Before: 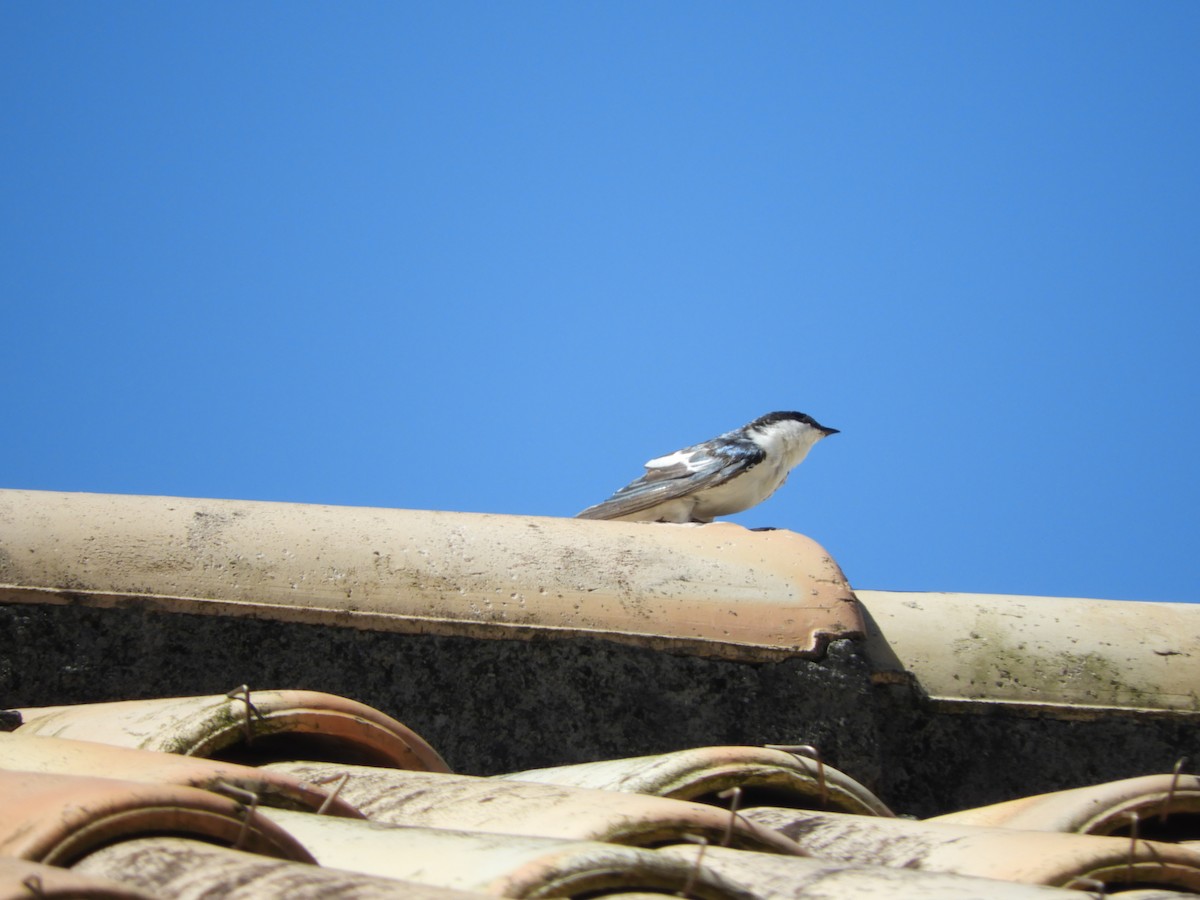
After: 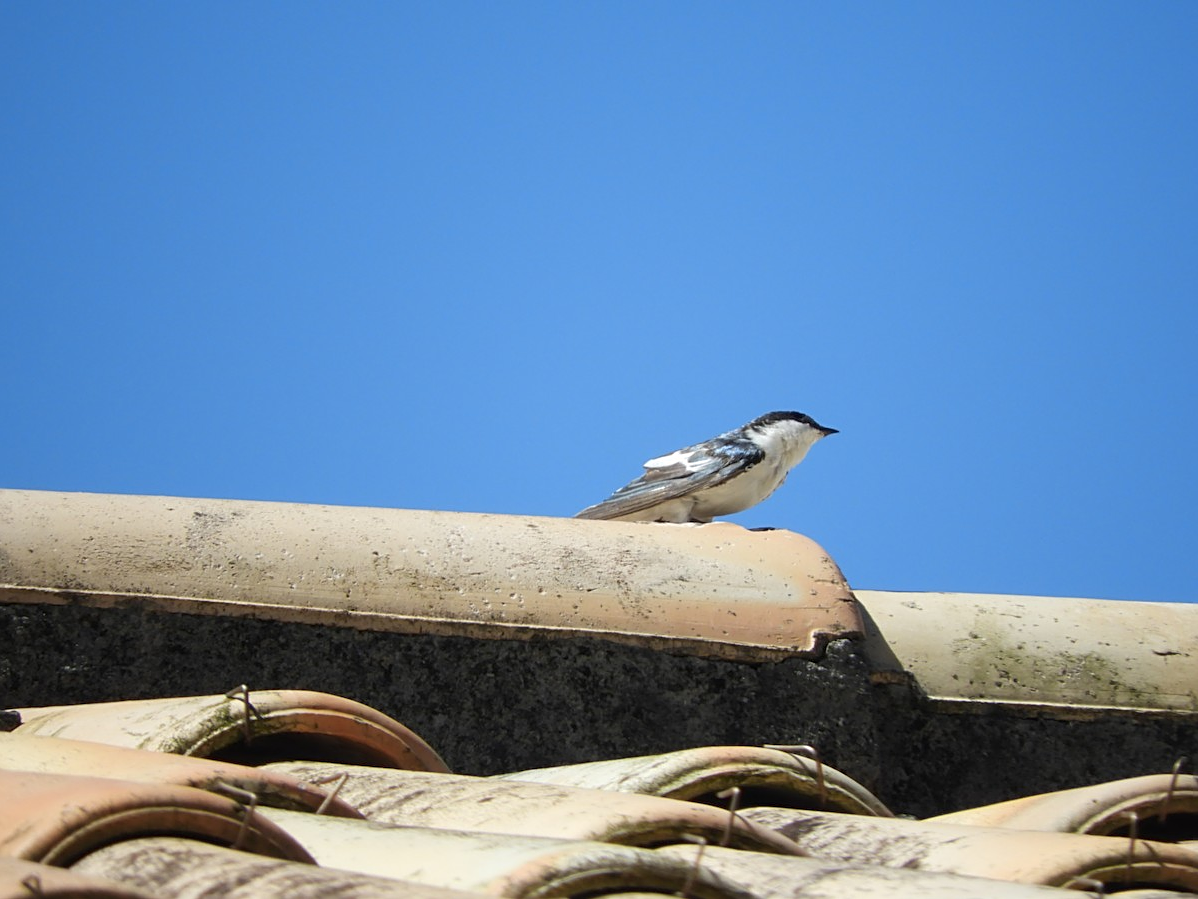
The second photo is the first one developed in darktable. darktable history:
crop and rotate: left 0.149%, bottom 0.012%
sharpen: on, module defaults
